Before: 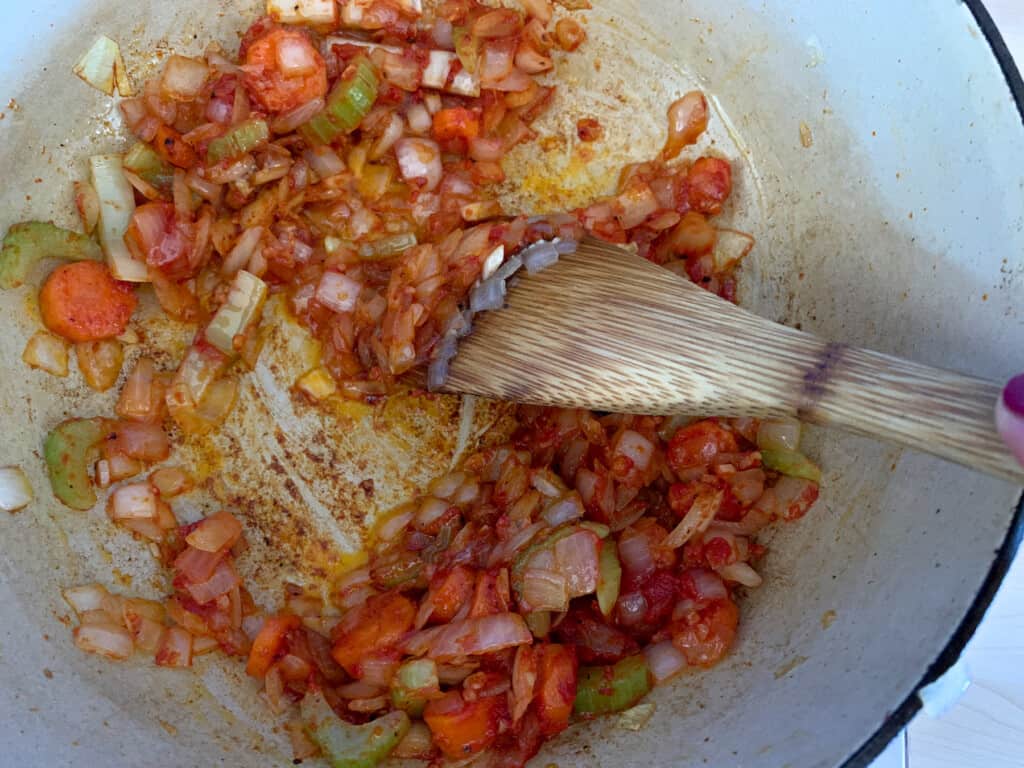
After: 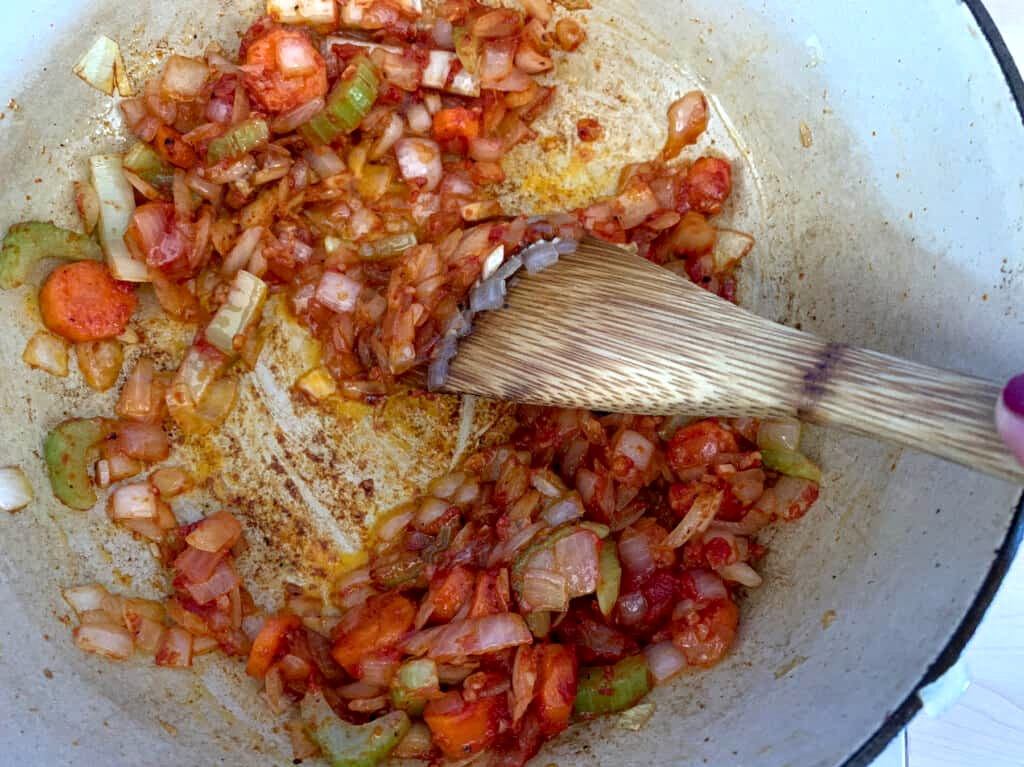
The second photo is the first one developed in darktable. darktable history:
exposure: exposure 0.27 EV, compensate highlight preservation false
crop: bottom 0.062%
local contrast: on, module defaults
